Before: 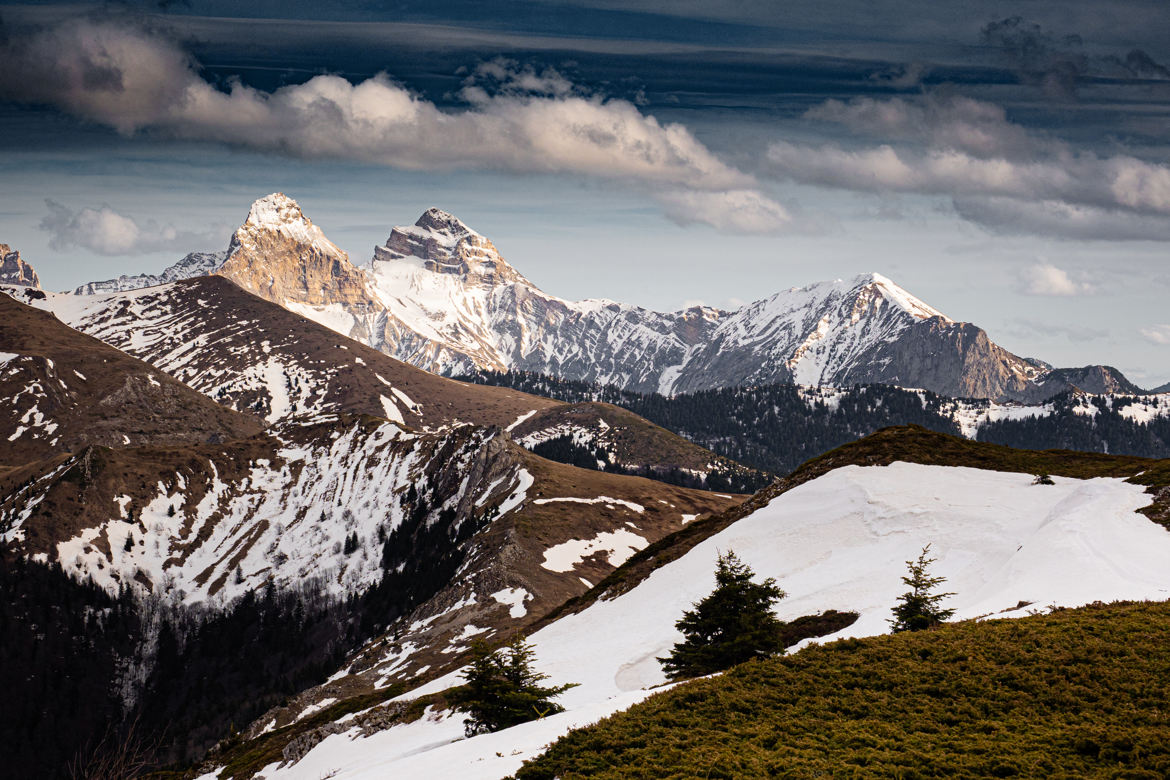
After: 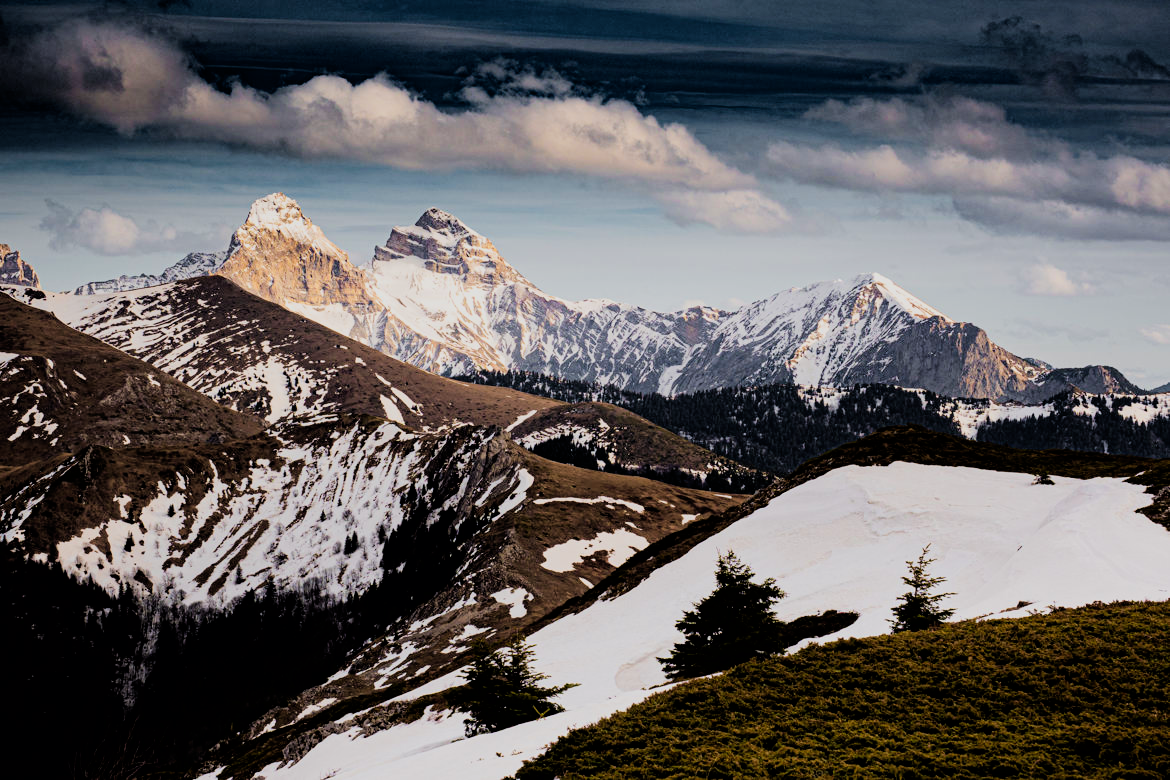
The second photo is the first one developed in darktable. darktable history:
velvia: on, module defaults
color balance rgb: perceptual saturation grading › global saturation 0.232%, global vibrance 20%
filmic rgb: black relative exposure -5.12 EV, white relative exposure 3.95 EV, hardness 2.9, contrast 1.189, highlights saturation mix -29.43%
